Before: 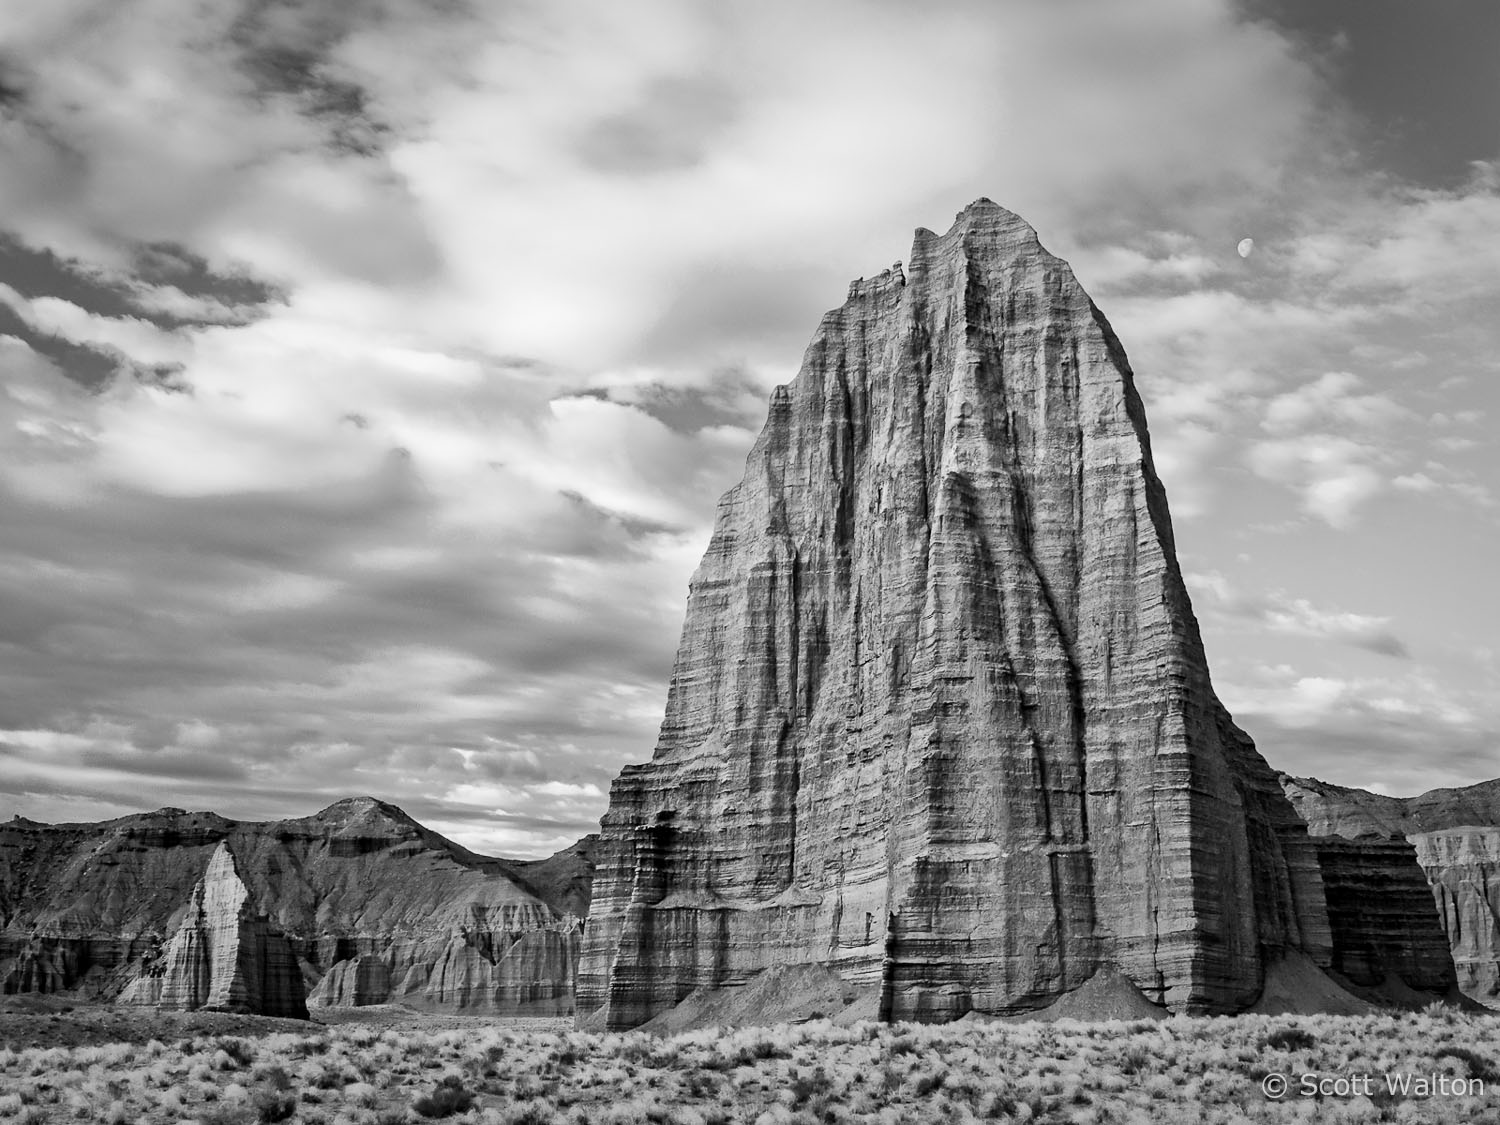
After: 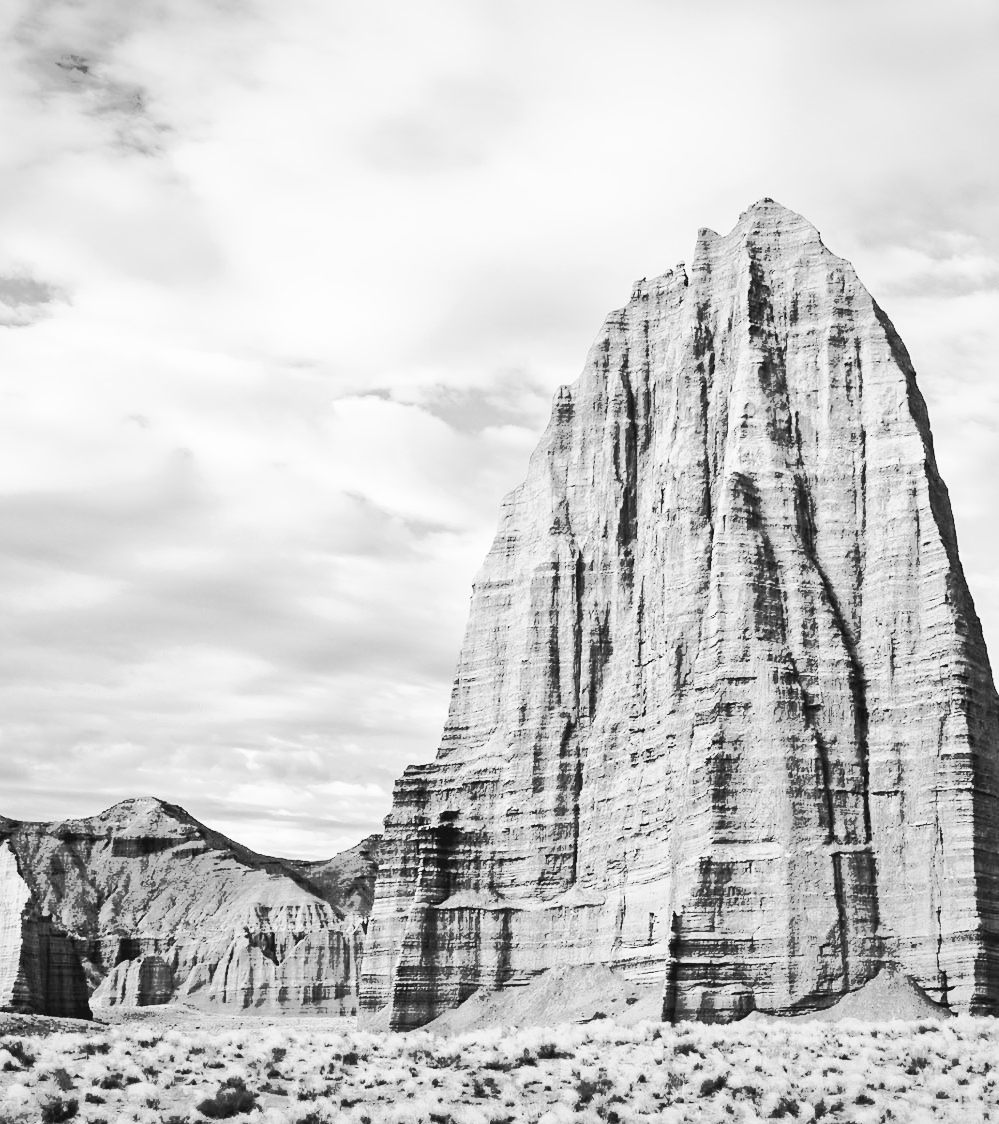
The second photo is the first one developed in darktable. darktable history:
crop and rotate: left 14.471%, right 18.879%
tone curve: curves: ch0 [(0, 0) (0.003, 0.003) (0.011, 0.01) (0.025, 0.023) (0.044, 0.042) (0.069, 0.065) (0.1, 0.094) (0.136, 0.128) (0.177, 0.167) (0.224, 0.211) (0.277, 0.261) (0.335, 0.316) (0.399, 0.376) (0.468, 0.441) (0.543, 0.685) (0.623, 0.741) (0.709, 0.8) (0.801, 0.863) (0.898, 0.929) (1, 1)], color space Lab, independent channels, preserve colors none
base curve: curves: ch0 [(0, 0.007) (0.028, 0.063) (0.121, 0.311) (0.46, 0.743) (0.859, 0.957) (1, 1)], preserve colors none
